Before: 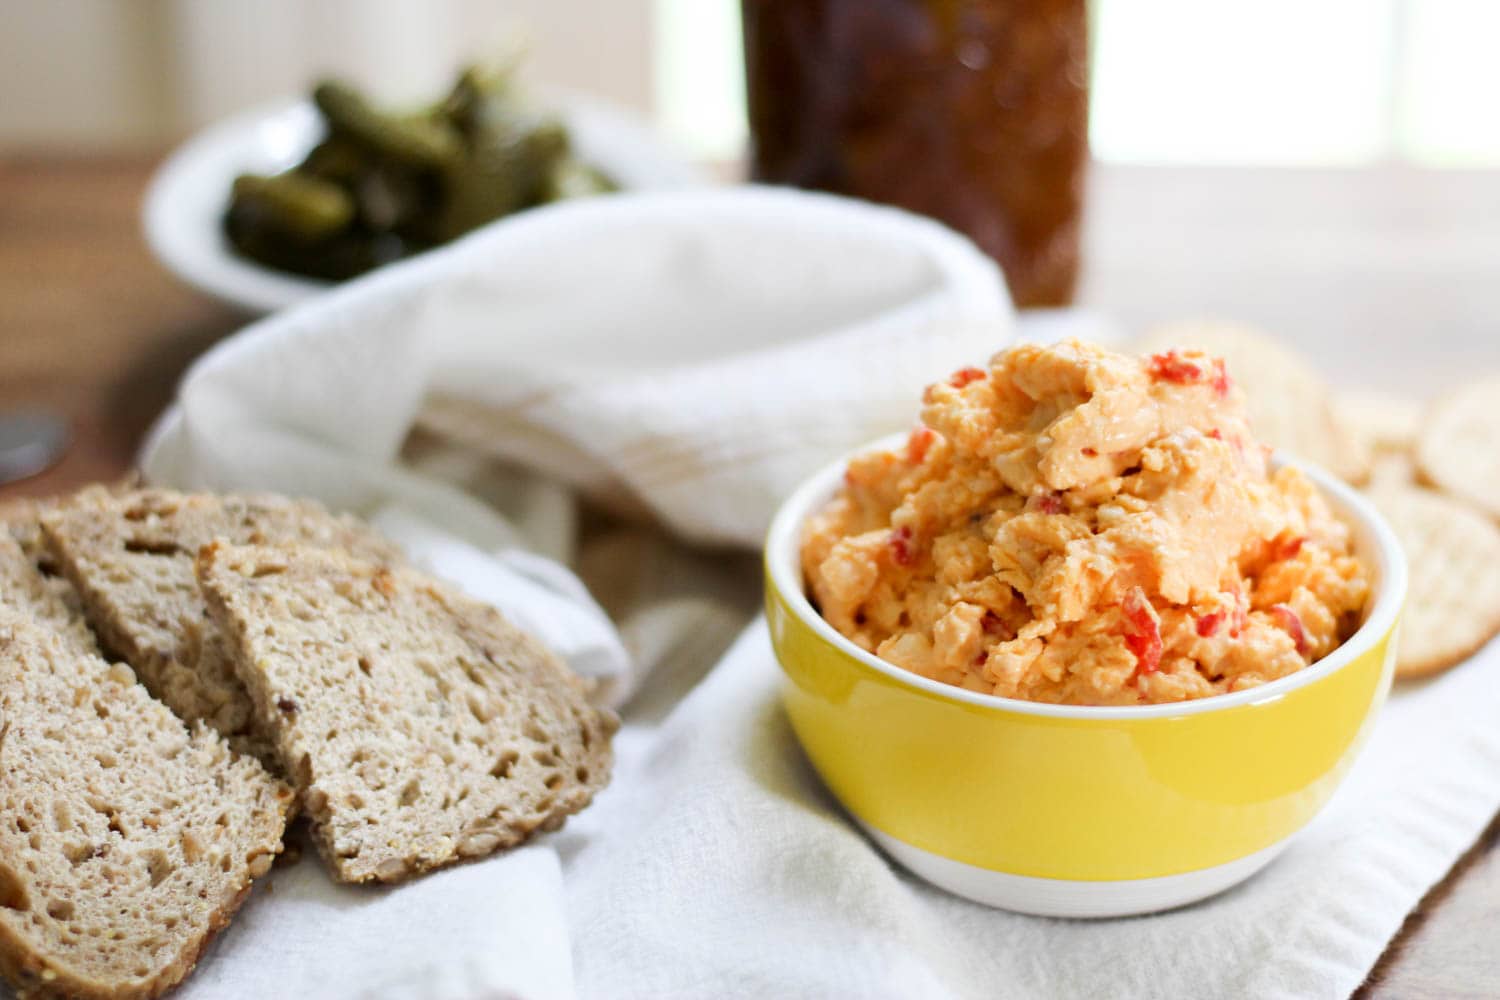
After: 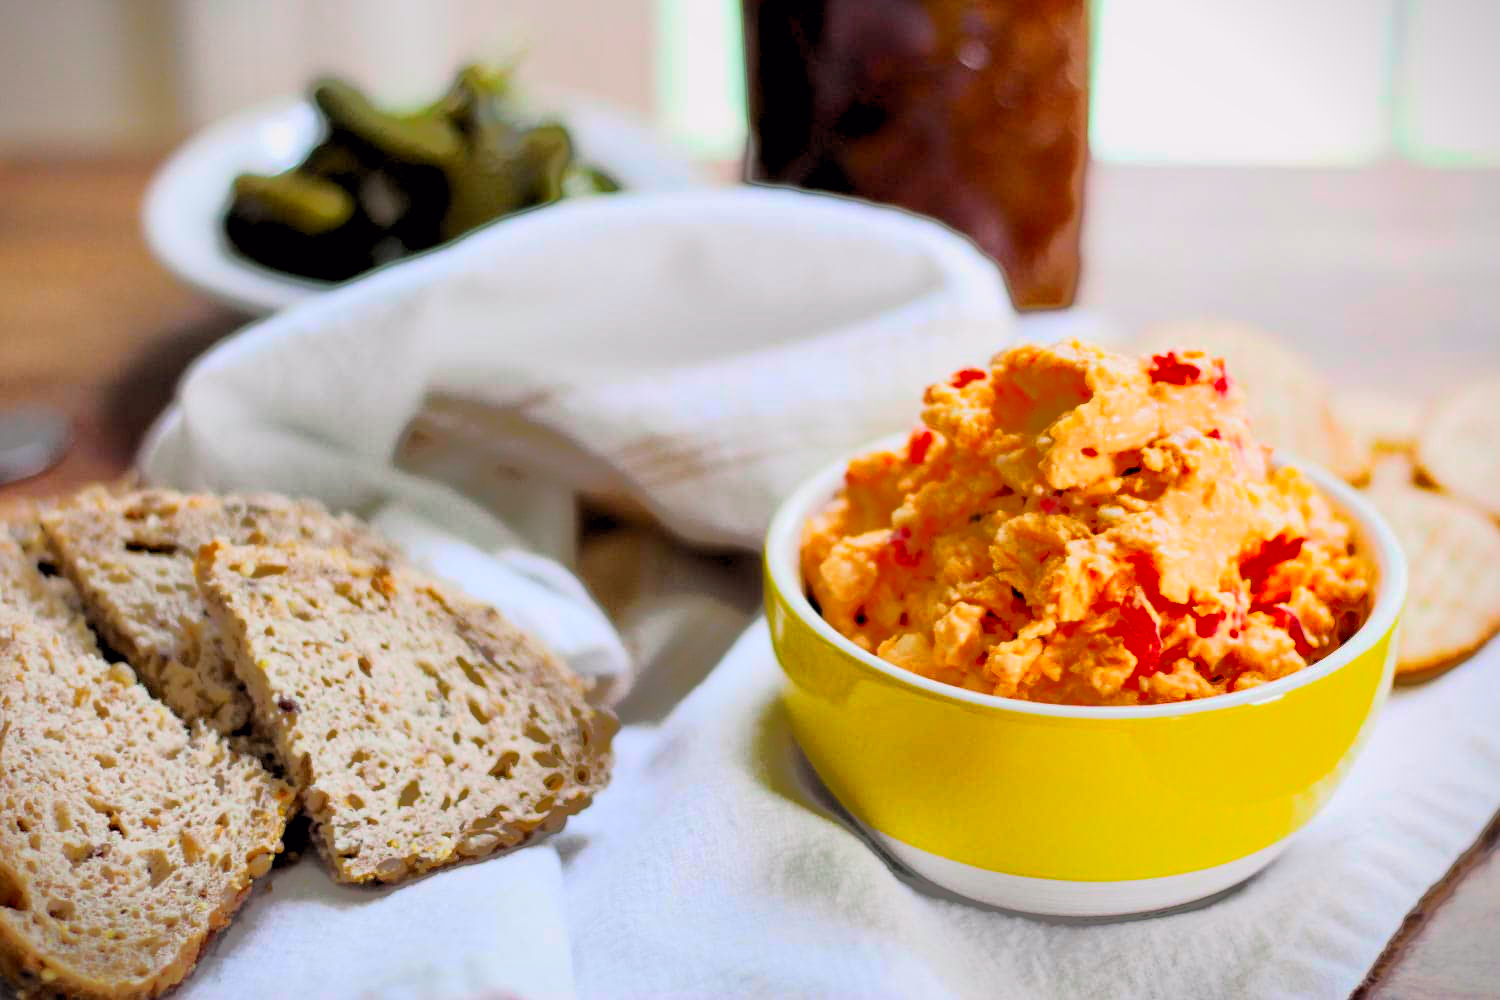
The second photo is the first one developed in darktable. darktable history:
shadows and highlights: shadows 25, highlights -70
tone curve: curves: ch0 [(0, 0.001) (0.139, 0.096) (0.311, 0.278) (0.495, 0.531) (0.718, 0.816) (0.841, 0.909) (1, 0.967)]; ch1 [(0, 0) (0.272, 0.249) (0.388, 0.385) (0.469, 0.456) (0.495, 0.497) (0.538, 0.554) (0.578, 0.605) (0.707, 0.778) (1, 1)]; ch2 [(0, 0) (0.125, 0.089) (0.353, 0.329) (0.443, 0.408) (0.502, 0.499) (0.557, 0.542) (0.608, 0.635) (1, 1)], color space Lab, independent channels, preserve colors none
rgb levels: levels [[0.013, 0.434, 0.89], [0, 0.5, 1], [0, 0.5, 1]]
vignetting: fall-off start 97.23%, saturation -0.024, center (-0.033, -0.042), width/height ratio 1.179, unbound false
